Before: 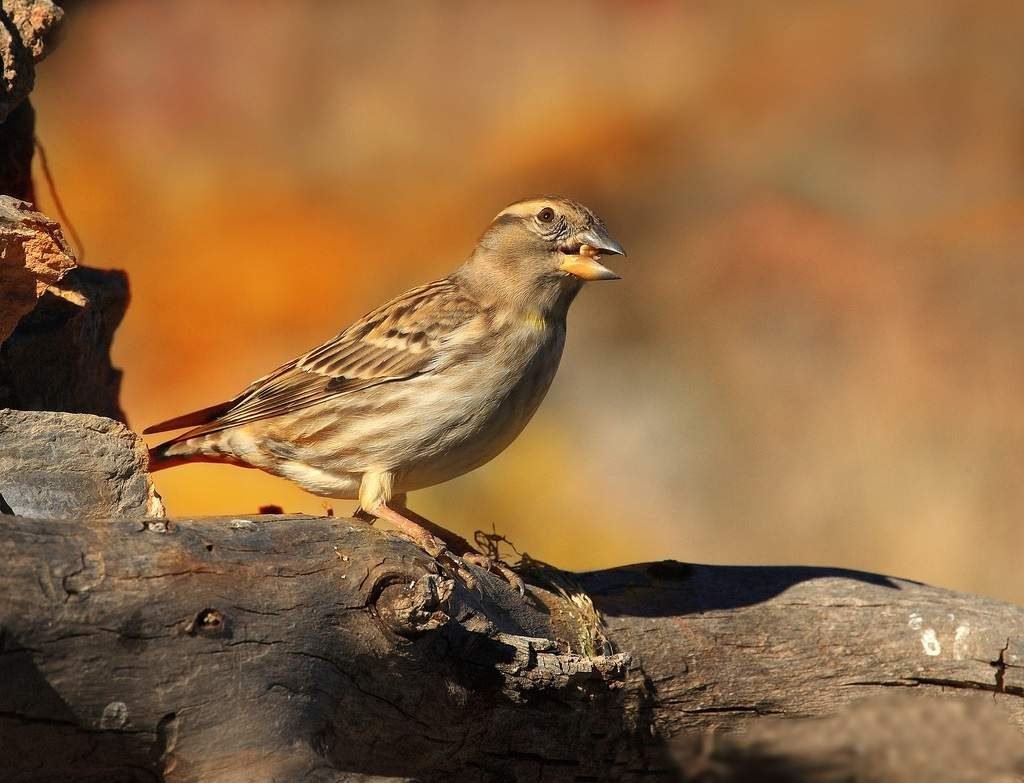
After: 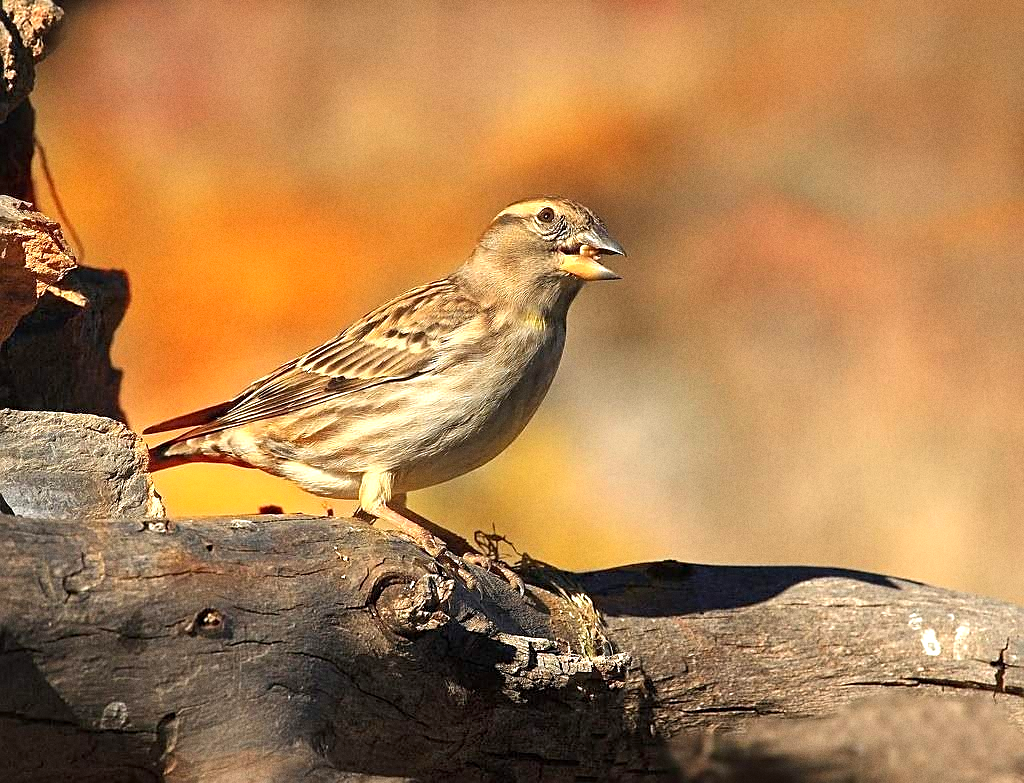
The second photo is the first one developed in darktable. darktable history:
exposure: exposure 0.6 EV, compensate highlight preservation false
grain: on, module defaults
sharpen: amount 0.55
